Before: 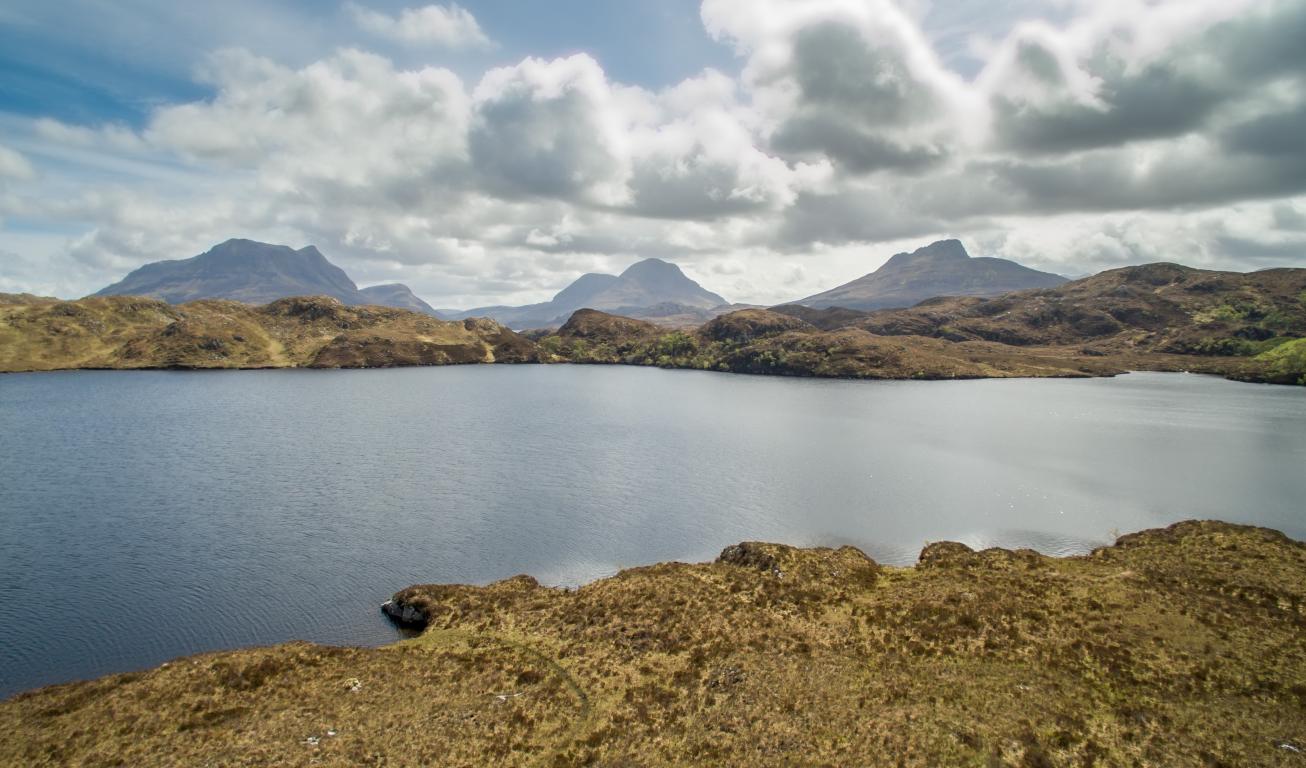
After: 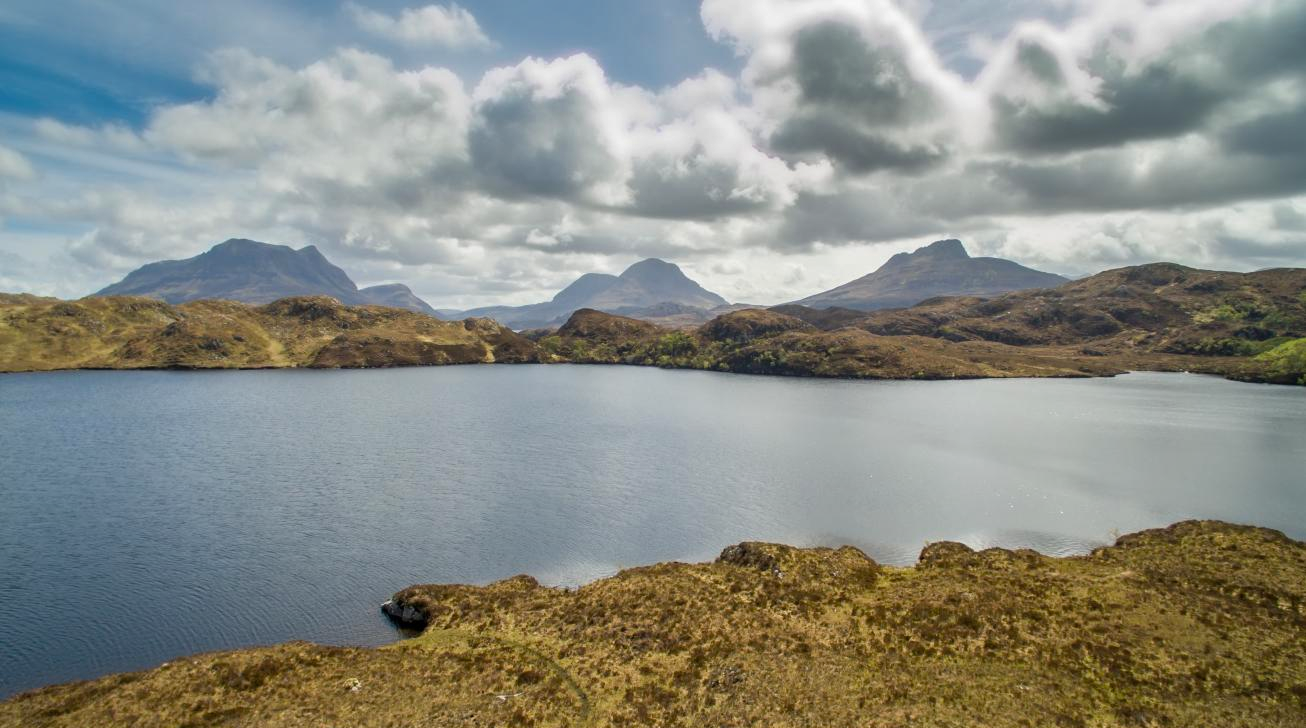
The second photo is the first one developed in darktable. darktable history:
shadows and highlights: low approximation 0.01, soften with gaussian
exposure: compensate highlight preservation false
color balance rgb: perceptual saturation grading › global saturation 10%, global vibrance 10%
crop and rotate: top 0%, bottom 5.097%
rotate and perspective: automatic cropping original format, crop left 0, crop top 0
